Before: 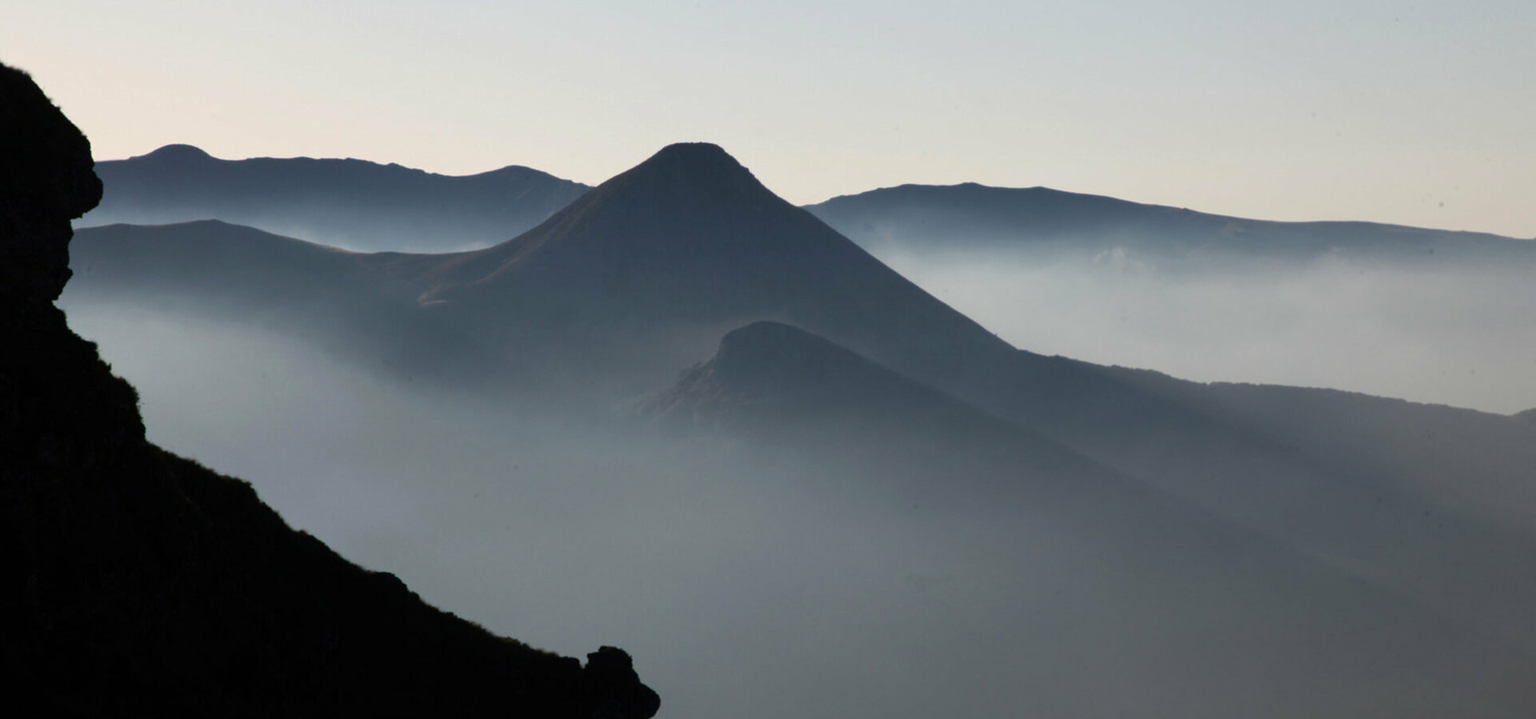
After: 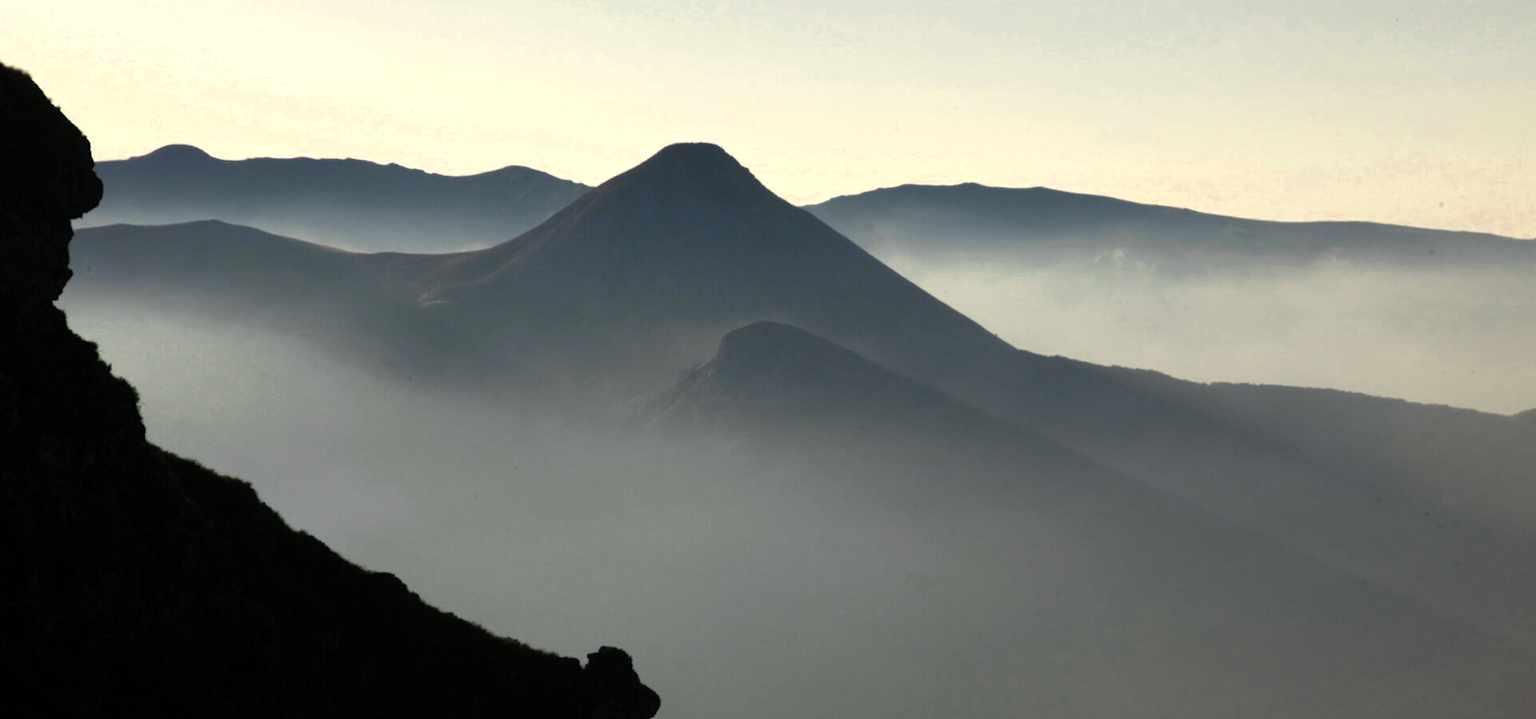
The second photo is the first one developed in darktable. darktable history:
color zones: curves: ch0 [(0, 0.485) (0.178, 0.476) (0.261, 0.623) (0.411, 0.403) (0.708, 0.603) (0.934, 0.412)]; ch1 [(0.003, 0.485) (0.149, 0.496) (0.229, 0.584) (0.326, 0.551) (0.484, 0.262) (0.757, 0.643)]
exposure: exposure 0.217 EV, compensate highlight preservation false
white balance: red 1.029, blue 0.92
